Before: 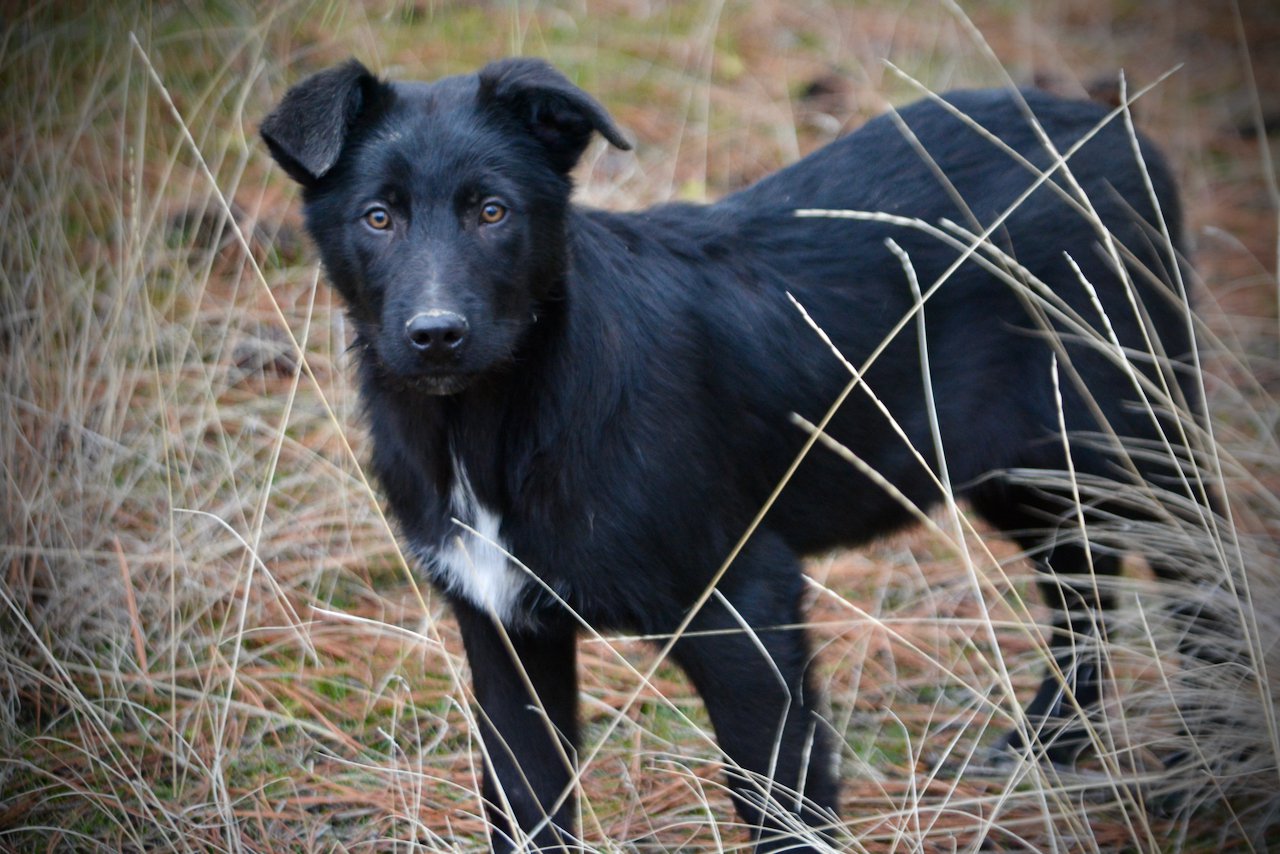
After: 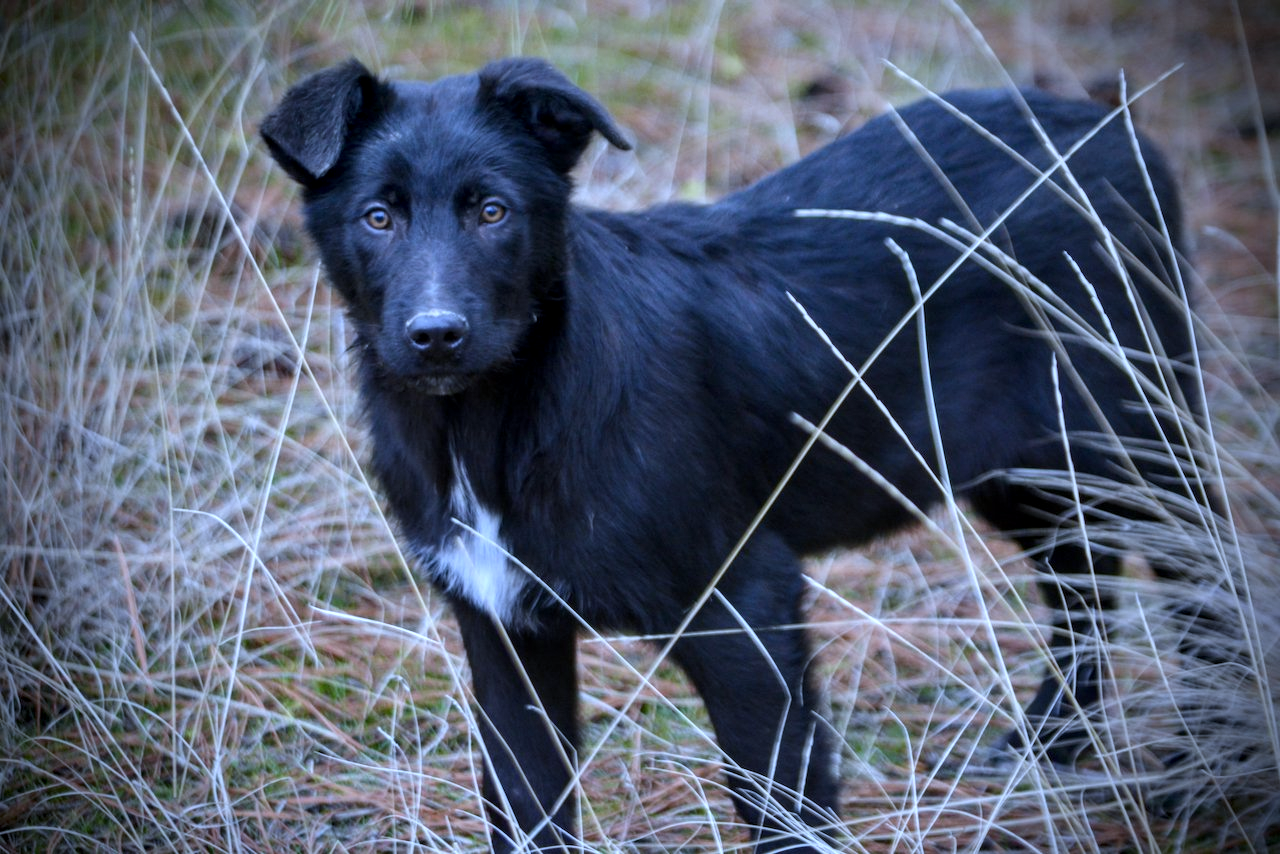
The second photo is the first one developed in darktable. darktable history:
local contrast: on, module defaults
white balance: red 0.871, blue 1.249
